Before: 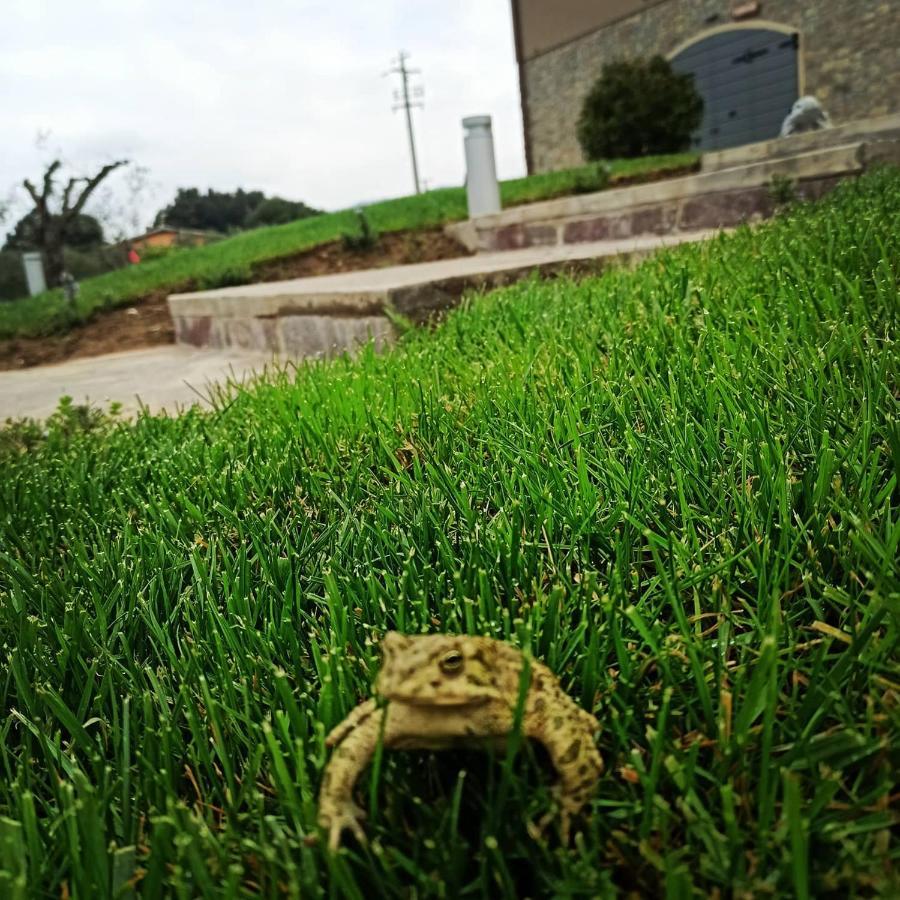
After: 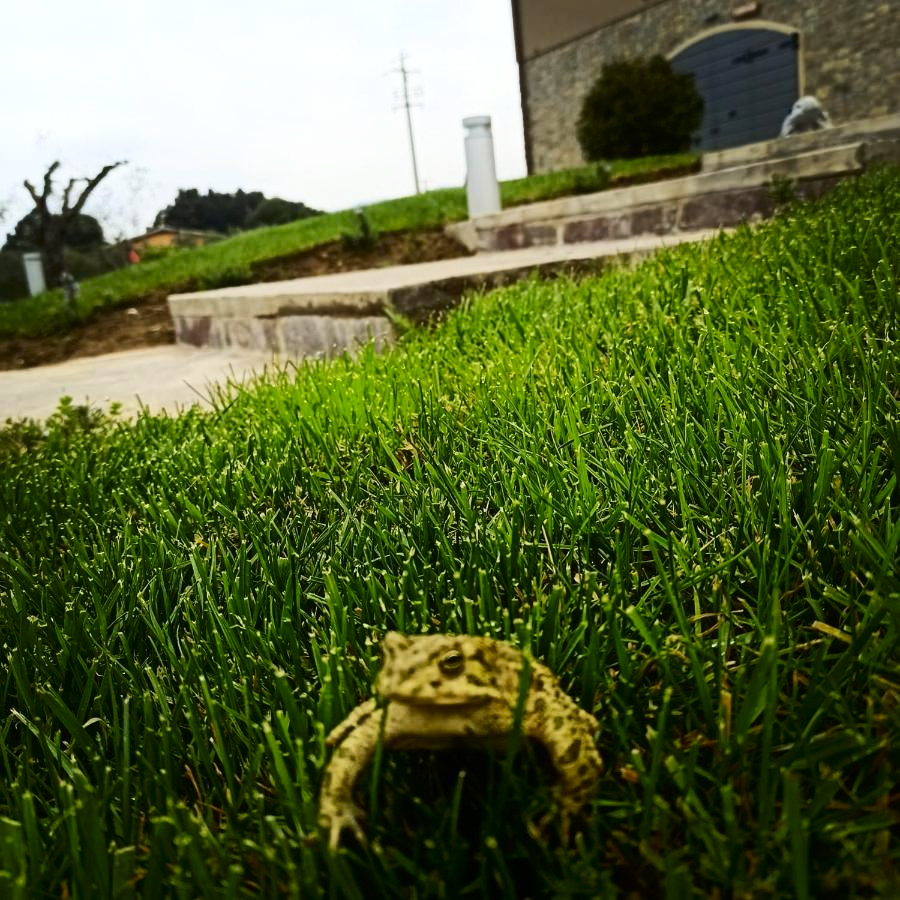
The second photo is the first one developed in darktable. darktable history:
contrast brightness saturation: contrast 0.28
contrast equalizer: octaves 7, y [[0.6 ×6], [0.55 ×6], [0 ×6], [0 ×6], [0 ×6]], mix -0.36
shadows and highlights: radius 93.07, shadows -14.46, white point adjustment 0.23, highlights 31.48, compress 48.23%, highlights color adjustment 52.79%, soften with gaussian
white balance: emerald 1
color contrast: green-magenta contrast 0.85, blue-yellow contrast 1.25, unbound 0
